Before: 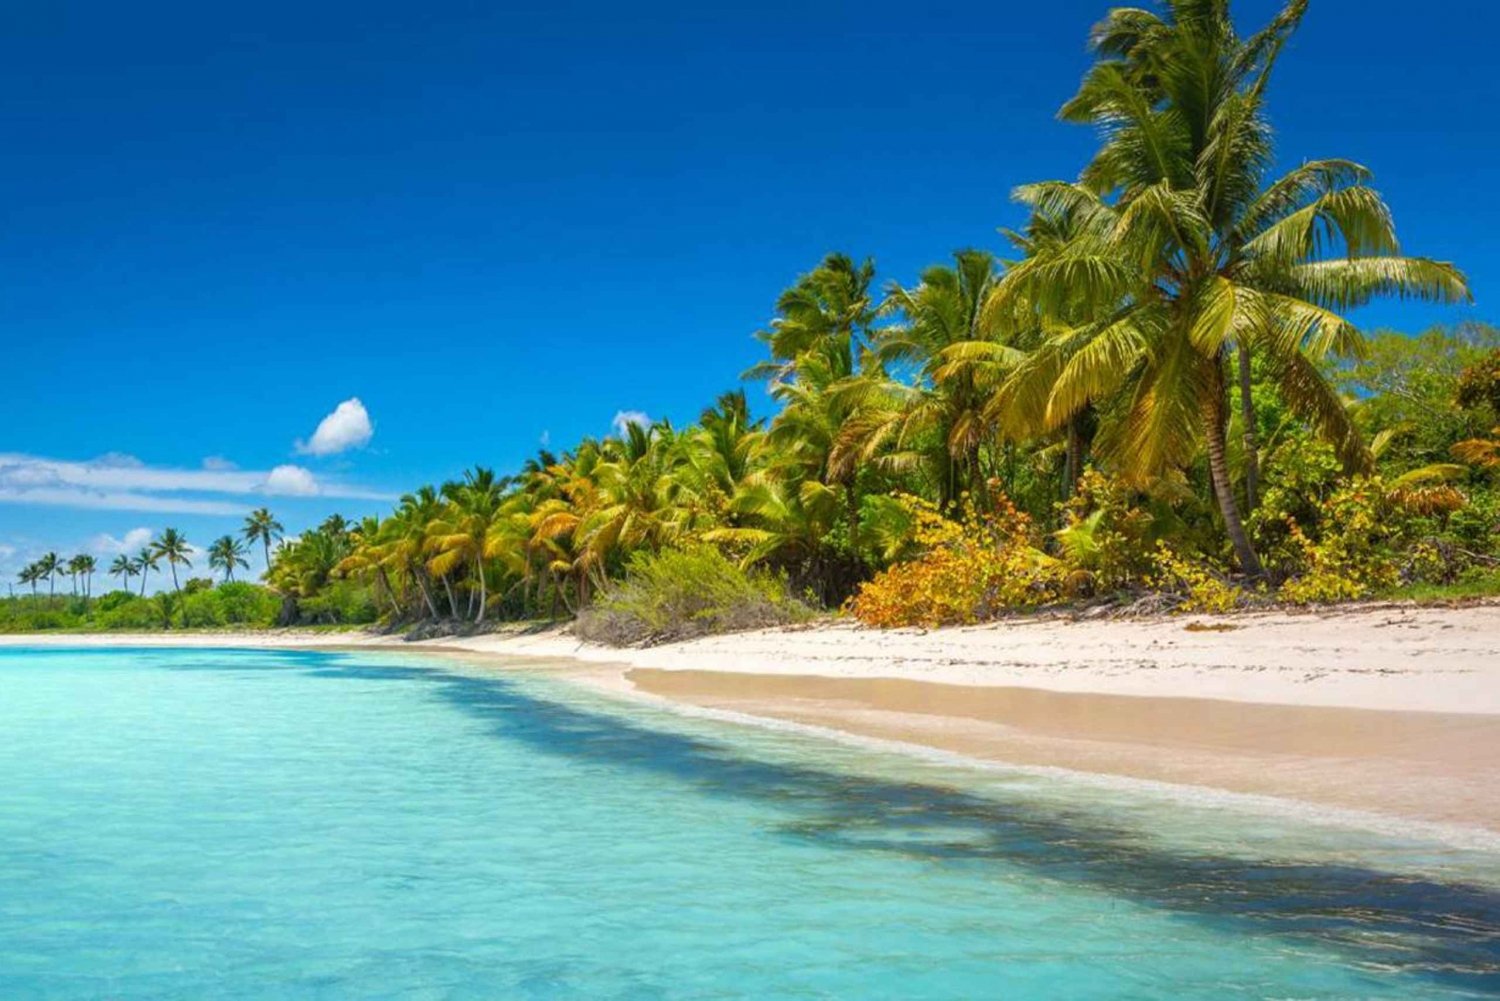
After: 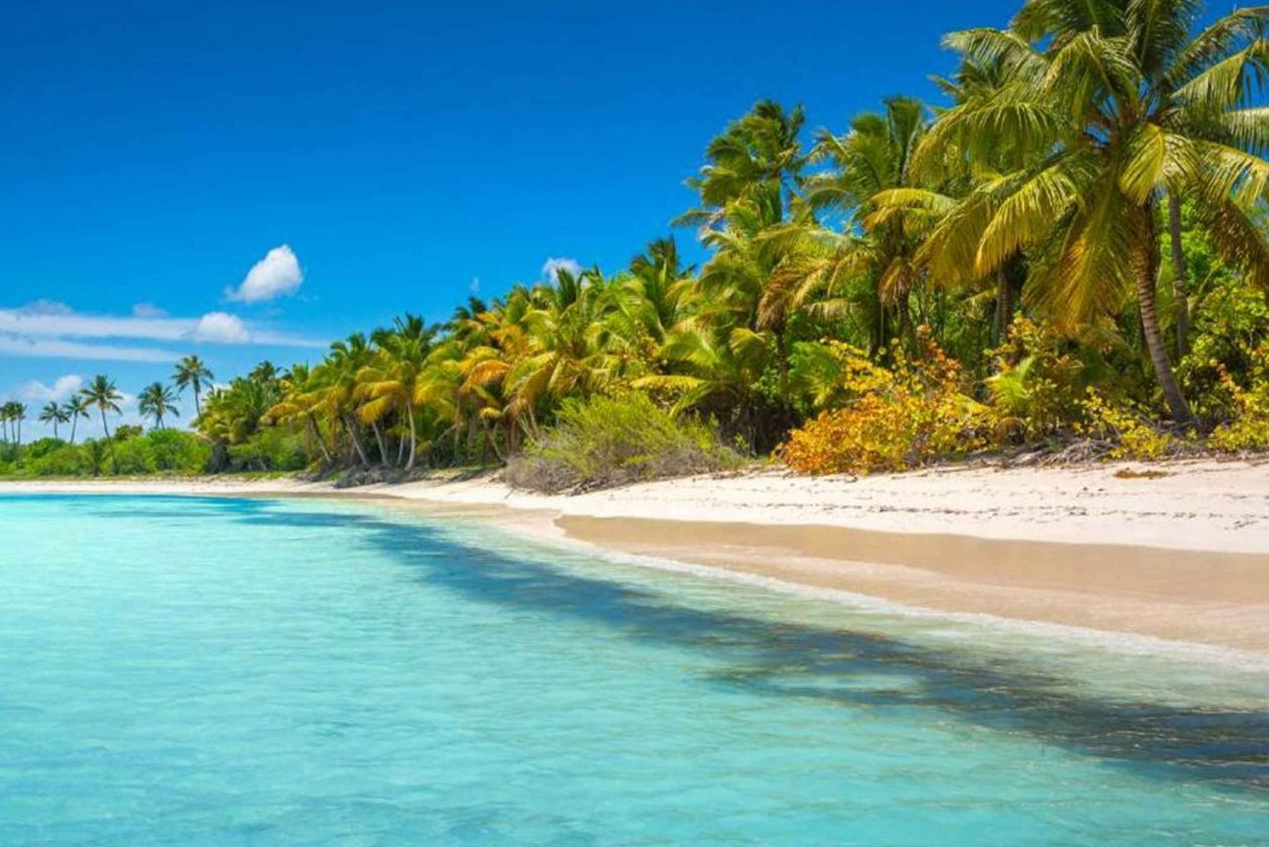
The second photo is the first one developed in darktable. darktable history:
crop and rotate: left 4.702%, top 15.357%, right 10.641%
